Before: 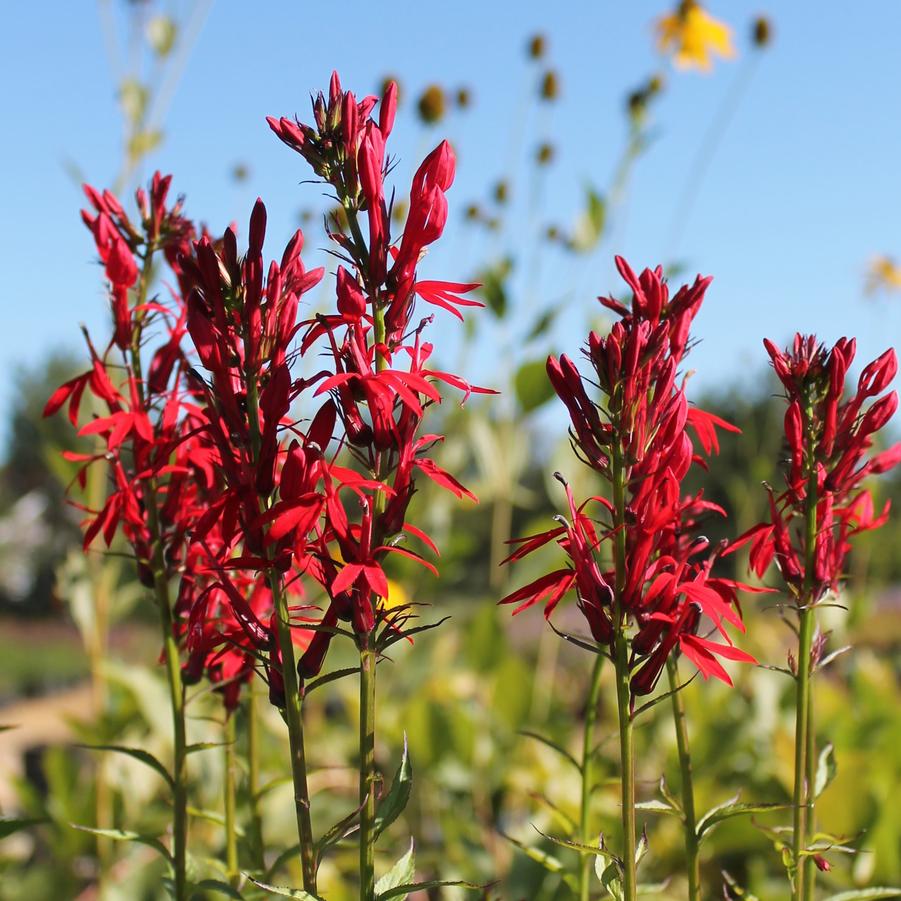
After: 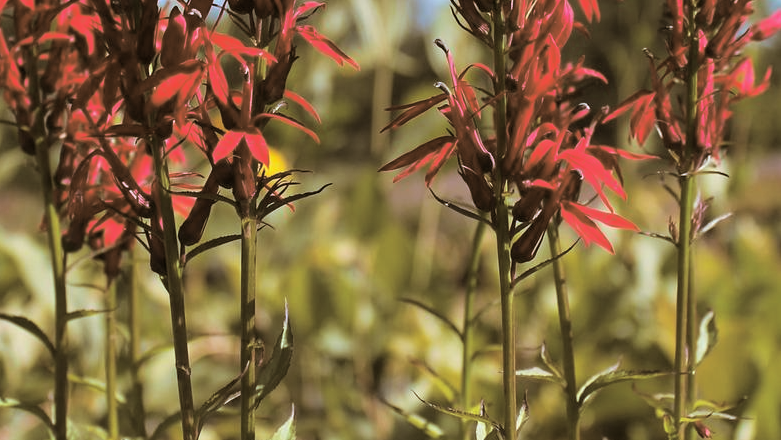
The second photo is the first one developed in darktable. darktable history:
split-toning: shadows › hue 37.98°, highlights › hue 185.58°, balance -55.261
crop and rotate: left 13.306%, top 48.129%, bottom 2.928%
white balance: red 0.98, blue 1.034
